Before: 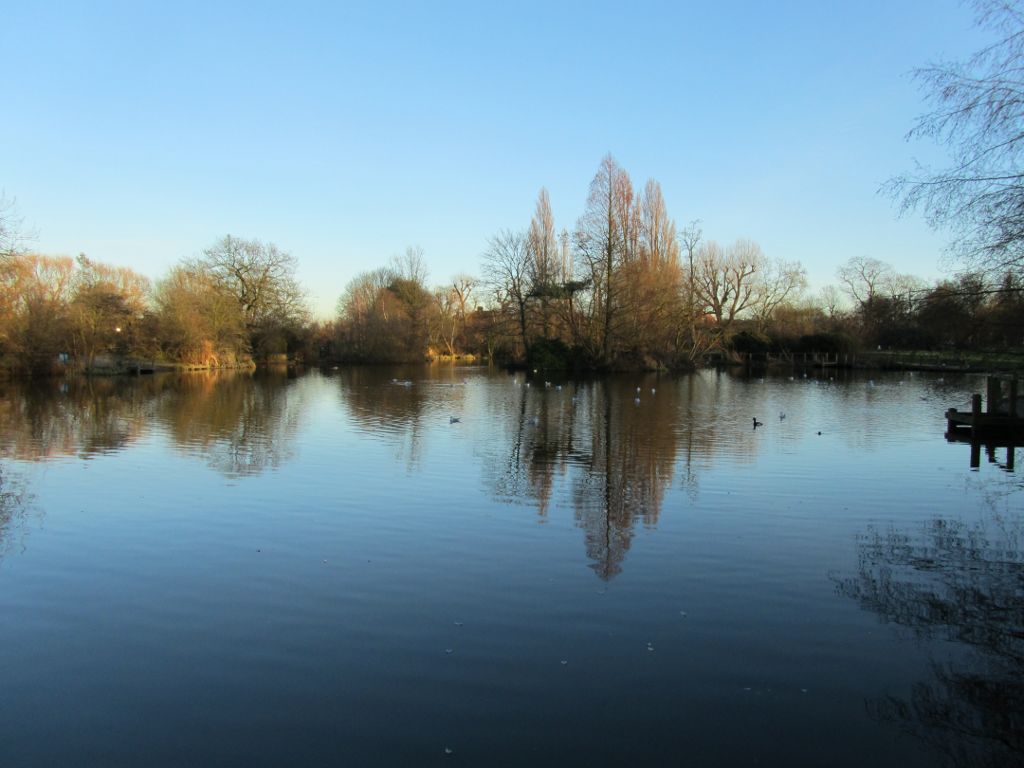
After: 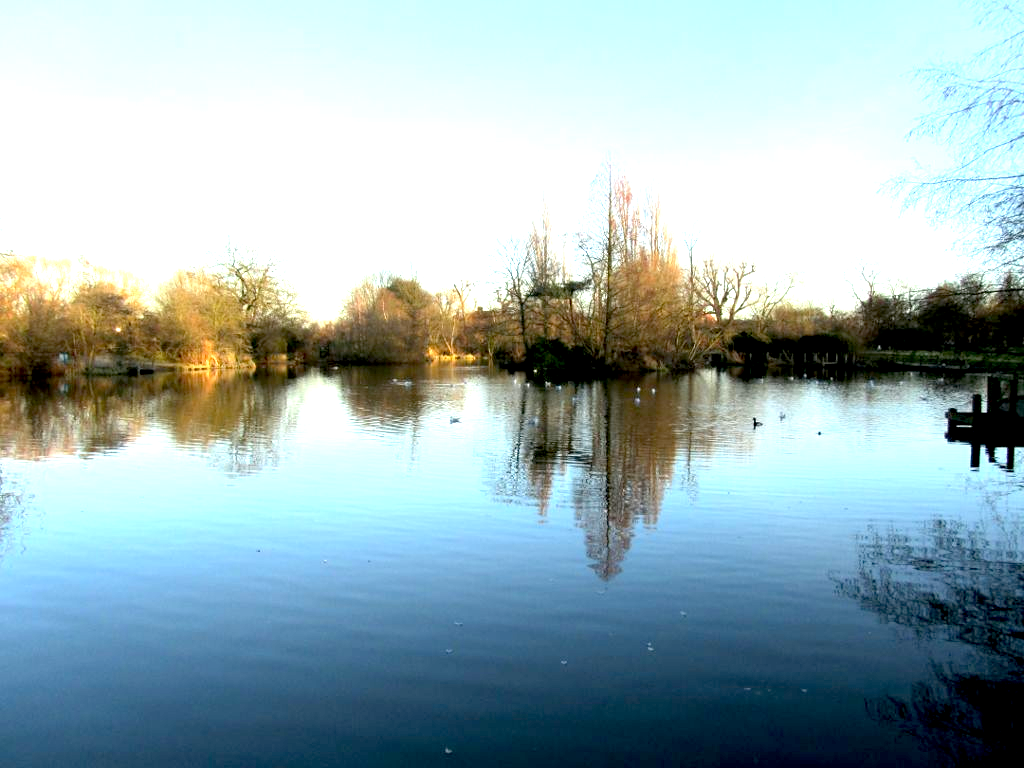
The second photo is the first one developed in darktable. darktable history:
exposure: black level correction 0.009, exposure 1.414 EV, compensate highlight preservation false
